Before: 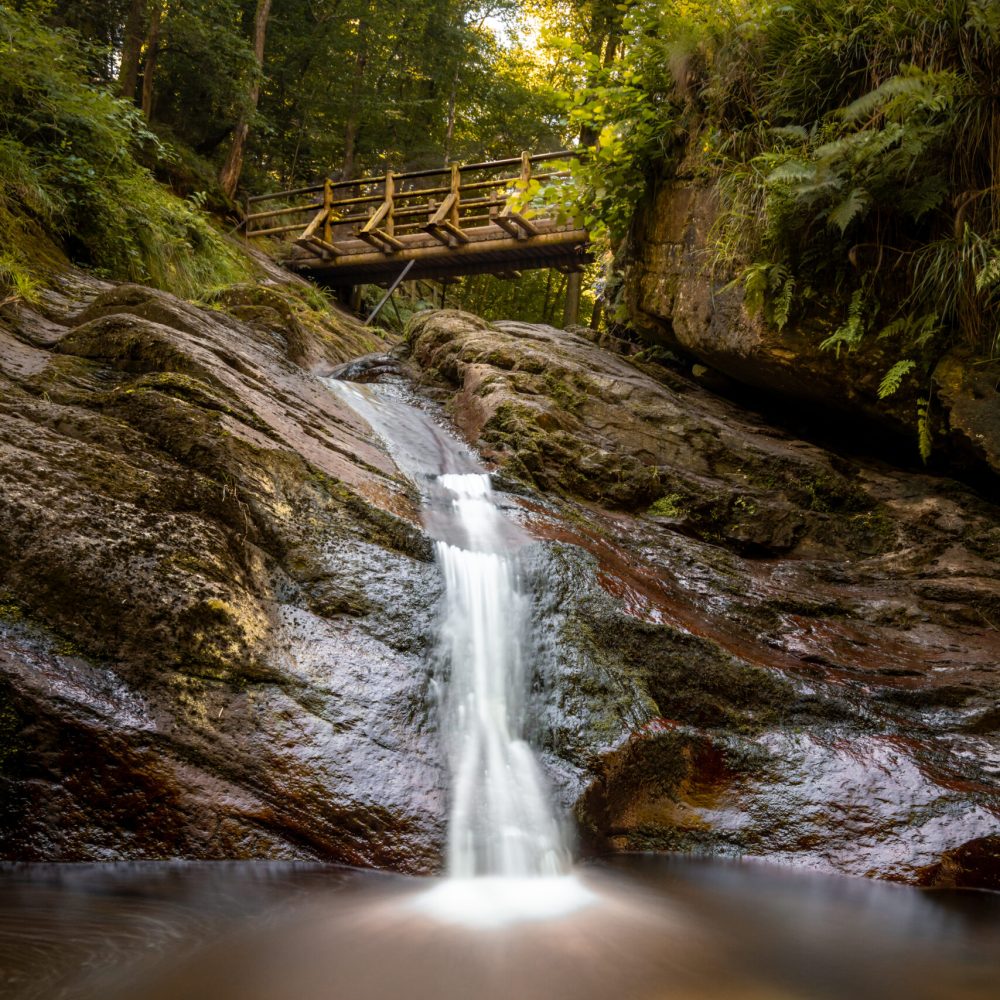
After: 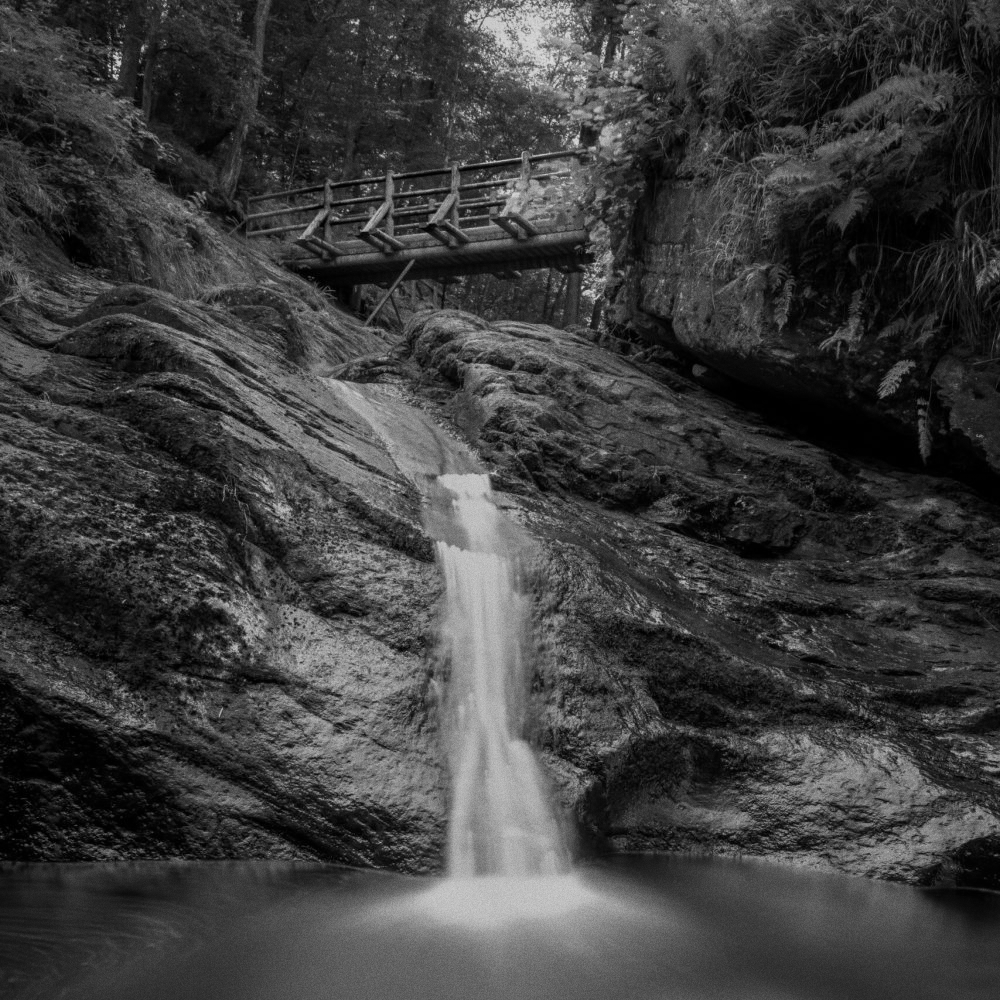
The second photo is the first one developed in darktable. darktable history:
shadows and highlights: shadows 0, highlights 40
grain: on, module defaults
monochrome: a 79.32, b 81.83, size 1.1
